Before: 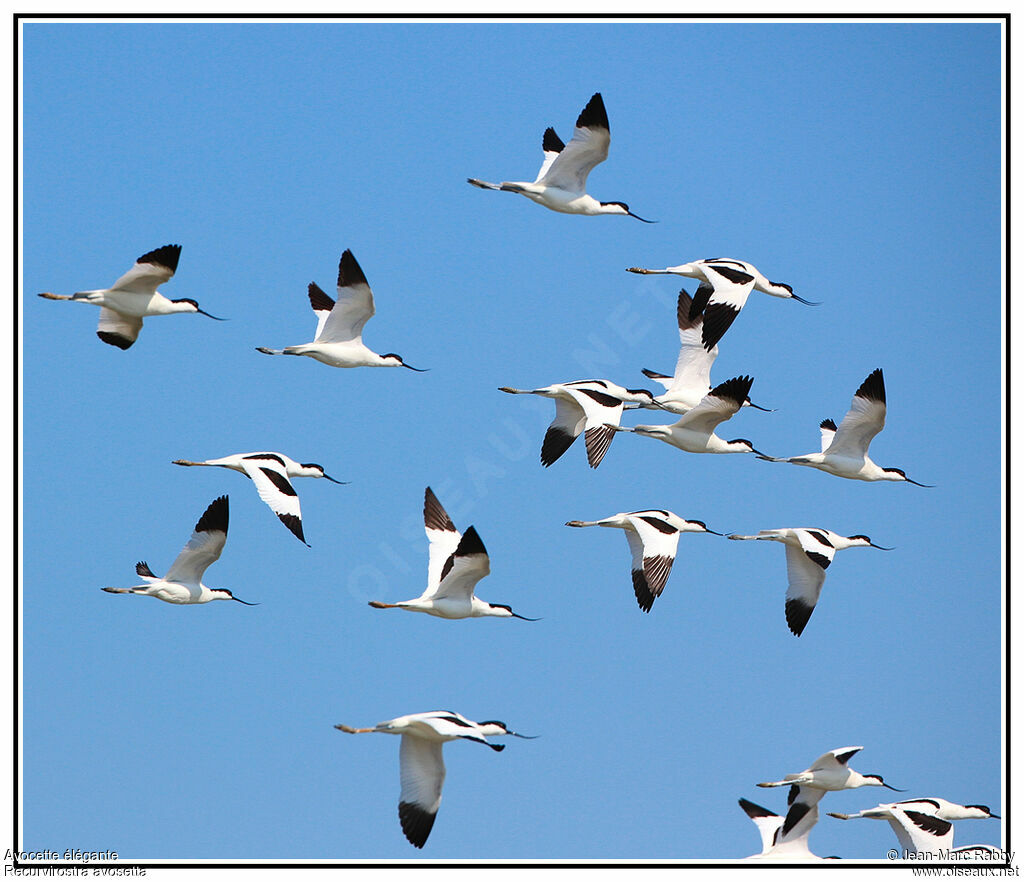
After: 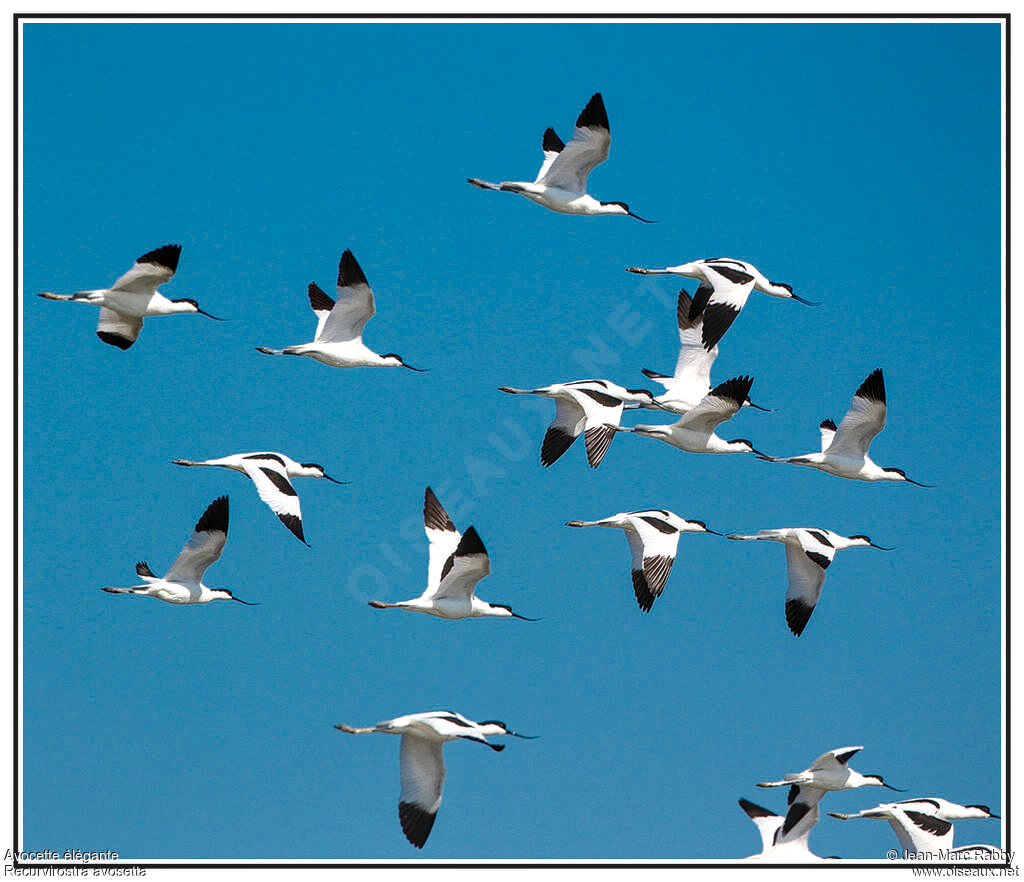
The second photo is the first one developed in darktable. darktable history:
local contrast: detail 130%
color balance rgb: linear chroma grading › global chroma 15%, perceptual saturation grading › global saturation 30%
color zones: curves: ch0 [(0.25, 0.667) (0.758, 0.368)]; ch1 [(0.215, 0.245) (0.761, 0.373)]; ch2 [(0.247, 0.554) (0.761, 0.436)]
